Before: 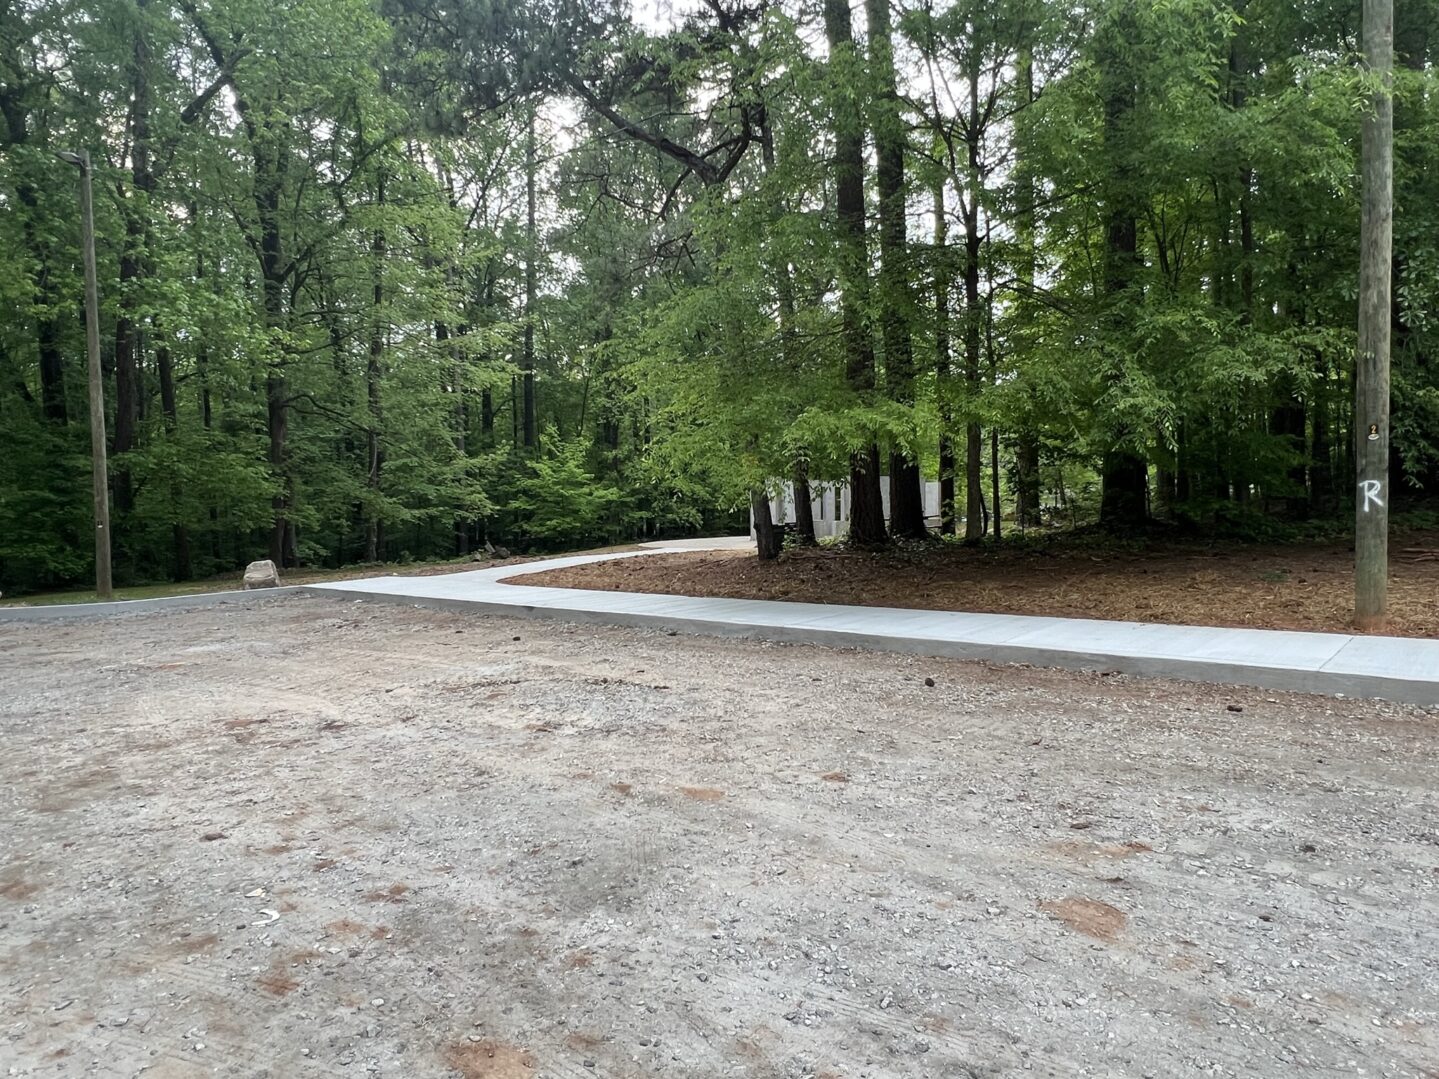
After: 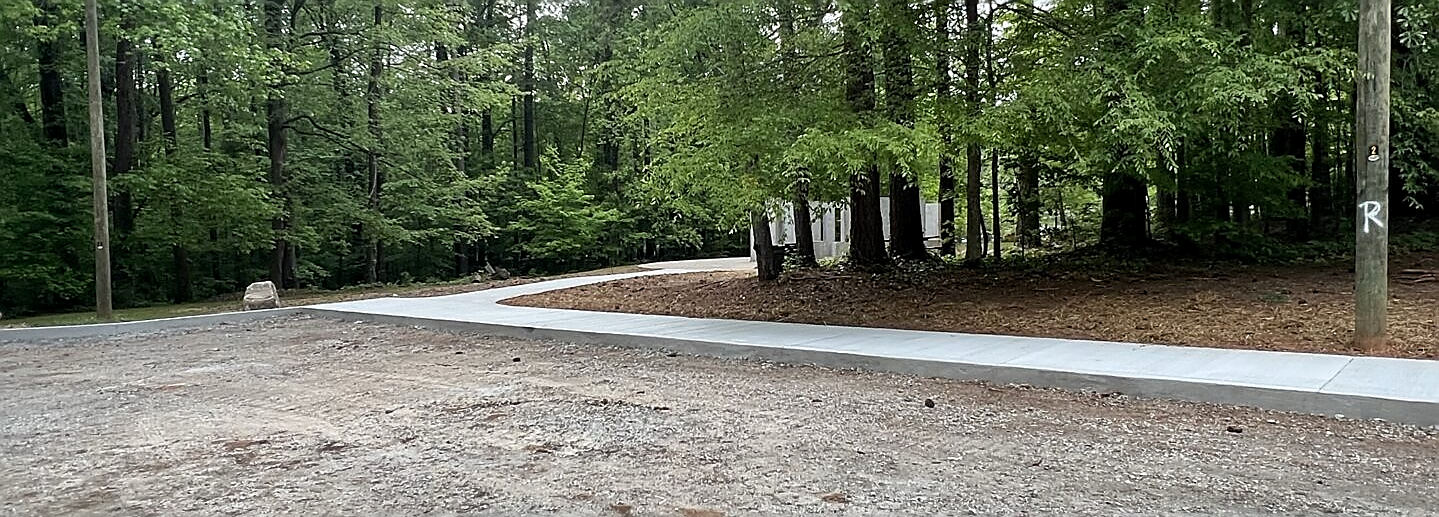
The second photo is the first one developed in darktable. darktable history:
sharpen: radius 1.362, amount 1.256, threshold 0.85
crop and rotate: top 25.898%, bottom 26.15%
shadows and highlights: radius 118.07, shadows 42.58, highlights -61.92, soften with gaussian
exposure: black level correction 0.001, exposure 0.016 EV, compensate highlight preservation false
